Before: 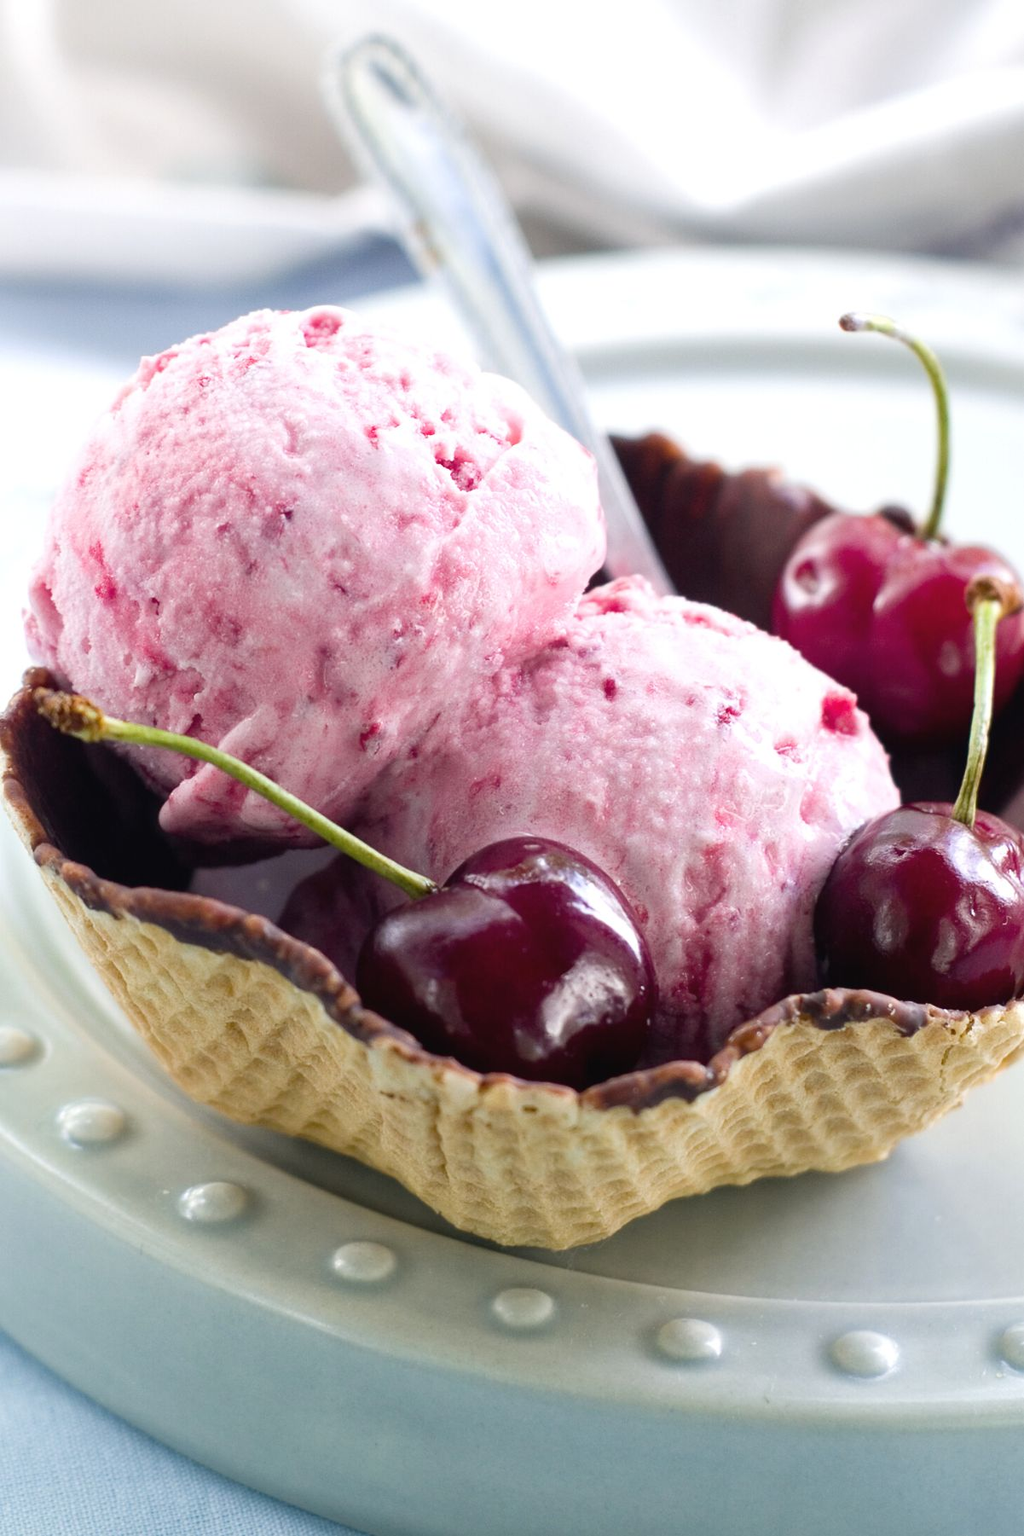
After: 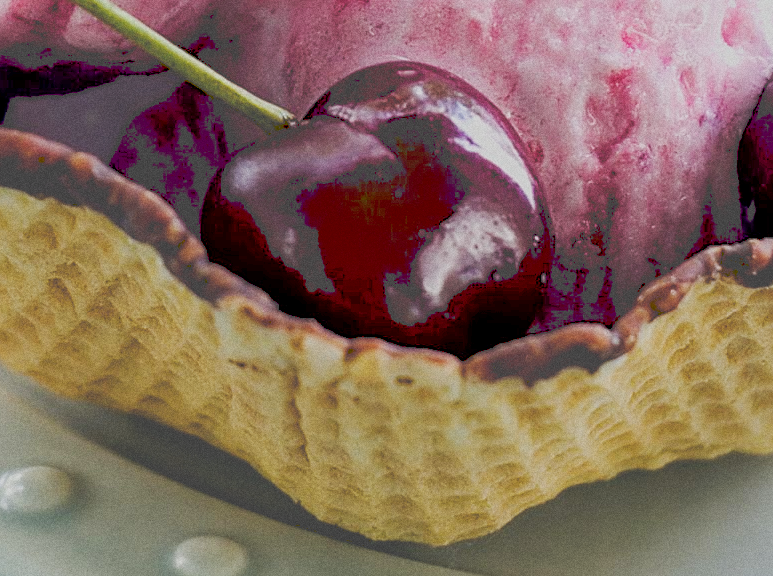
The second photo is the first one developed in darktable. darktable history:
filmic rgb: middle gray luminance 29%, black relative exposure -10.3 EV, white relative exposure 5.5 EV, threshold 6 EV, target black luminance 0%, hardness 3.95, latitude 2.04%, contrast 1.132, highlights saturation mix 5%, shadows ↔ highlights balance 15.11%, preserve chrominance no, color science v3 (2019), use custom middle-gray values true, iterations of high-quality reconstruction 0, enable highlight reconstruction true
sharpen: on, module defaults
color balance rgb: linear chroma grading › global chroma 15%, perceptual saturation grading › global saturation 30%
crop: left 18.091%, top 51.13%, right 17.525%, bottom 16.85%
grain: on, module defaults
local contrast: highlights 100%, shadows 100%, detail 120%, midtone range 0.2
tone curve: curves: ch0 [(0, 0) (0.003, 0.298) (0.011, 0.298) (0.025, 0.298) (0.044, 0.3) (0.069, 0.302) (0.1, 0.312) (0.136, 0.329) (0.177, 0.354) (0.224, 0.376) (0.277, 0.408) (0.335, 0.453) (0.399, 0.503) (0.468, 0.562) (0.543, 0.623) (0.623, 0.686) (0.709, 0.754) (0.801, 0.825) (0.898, 0.873) (1, 1)], preserve colors none
